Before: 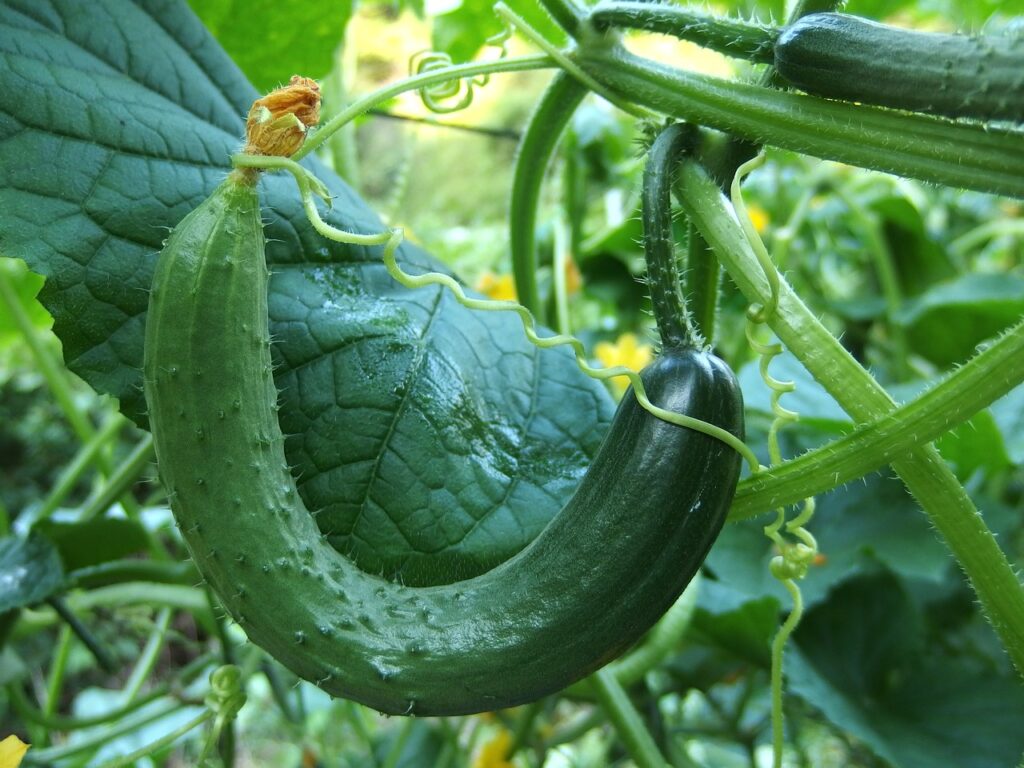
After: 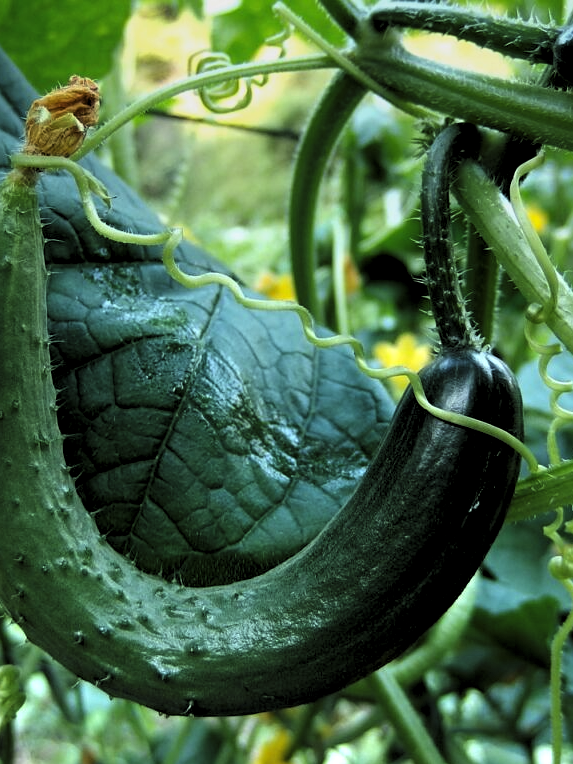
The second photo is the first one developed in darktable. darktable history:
sharpen: amount 0.2
levels: levels [0.182, 0.542, 0.902]
exposure: compensate highlight preservation false
graduated density: on, module defaults
crop: left 21.674%, right 22.086%
